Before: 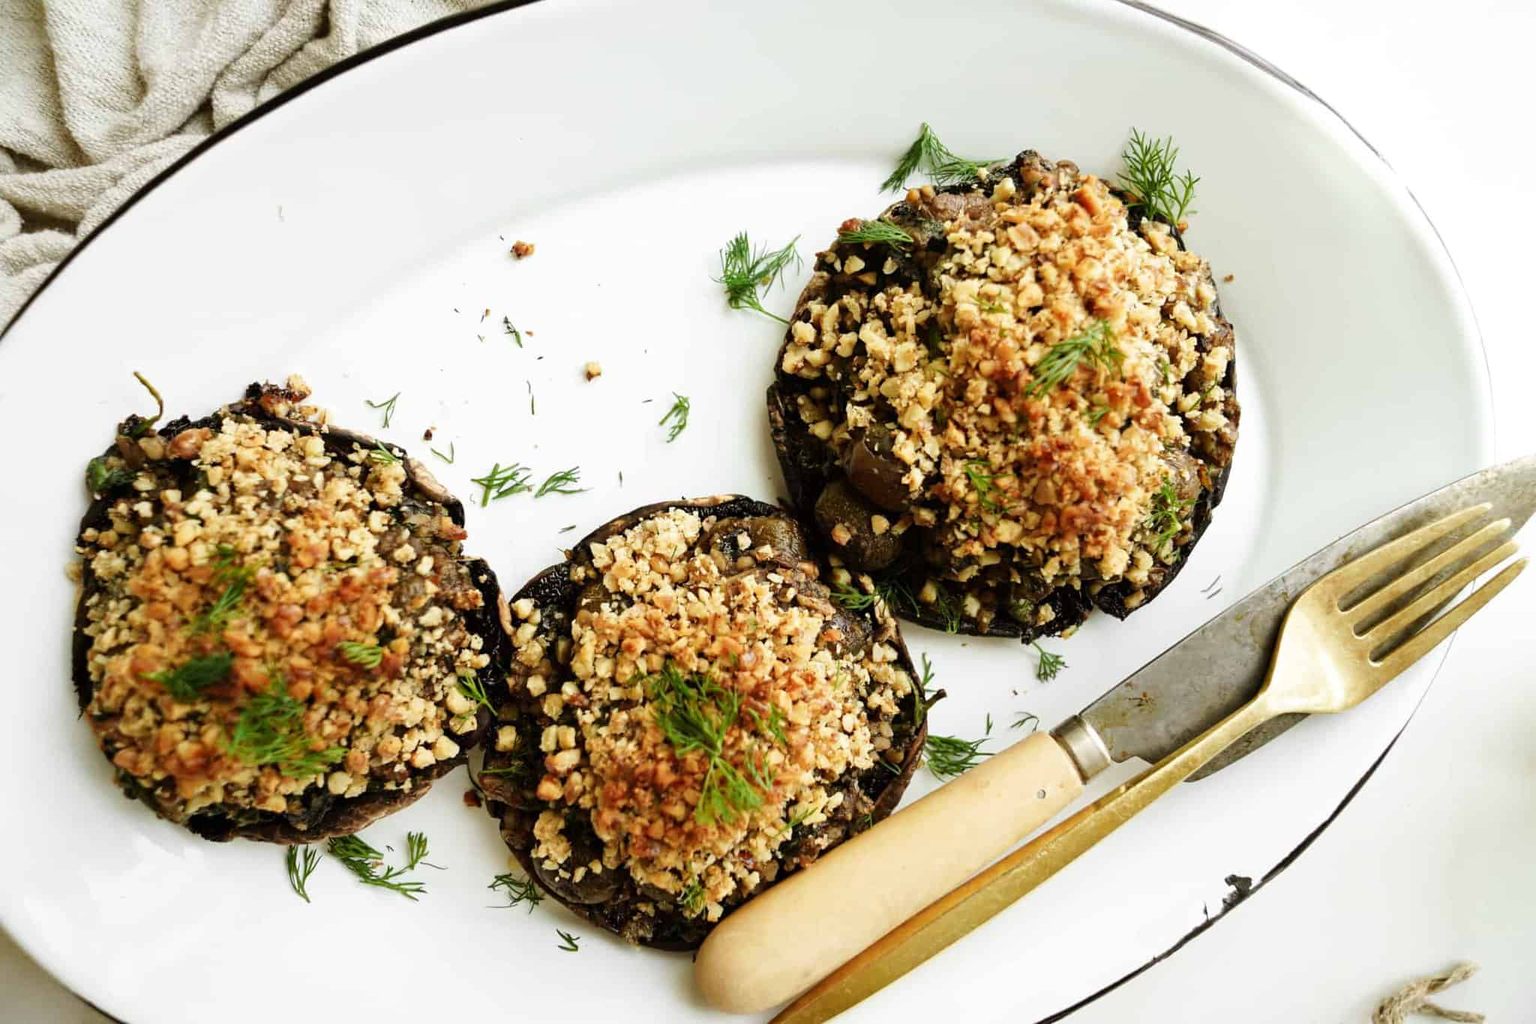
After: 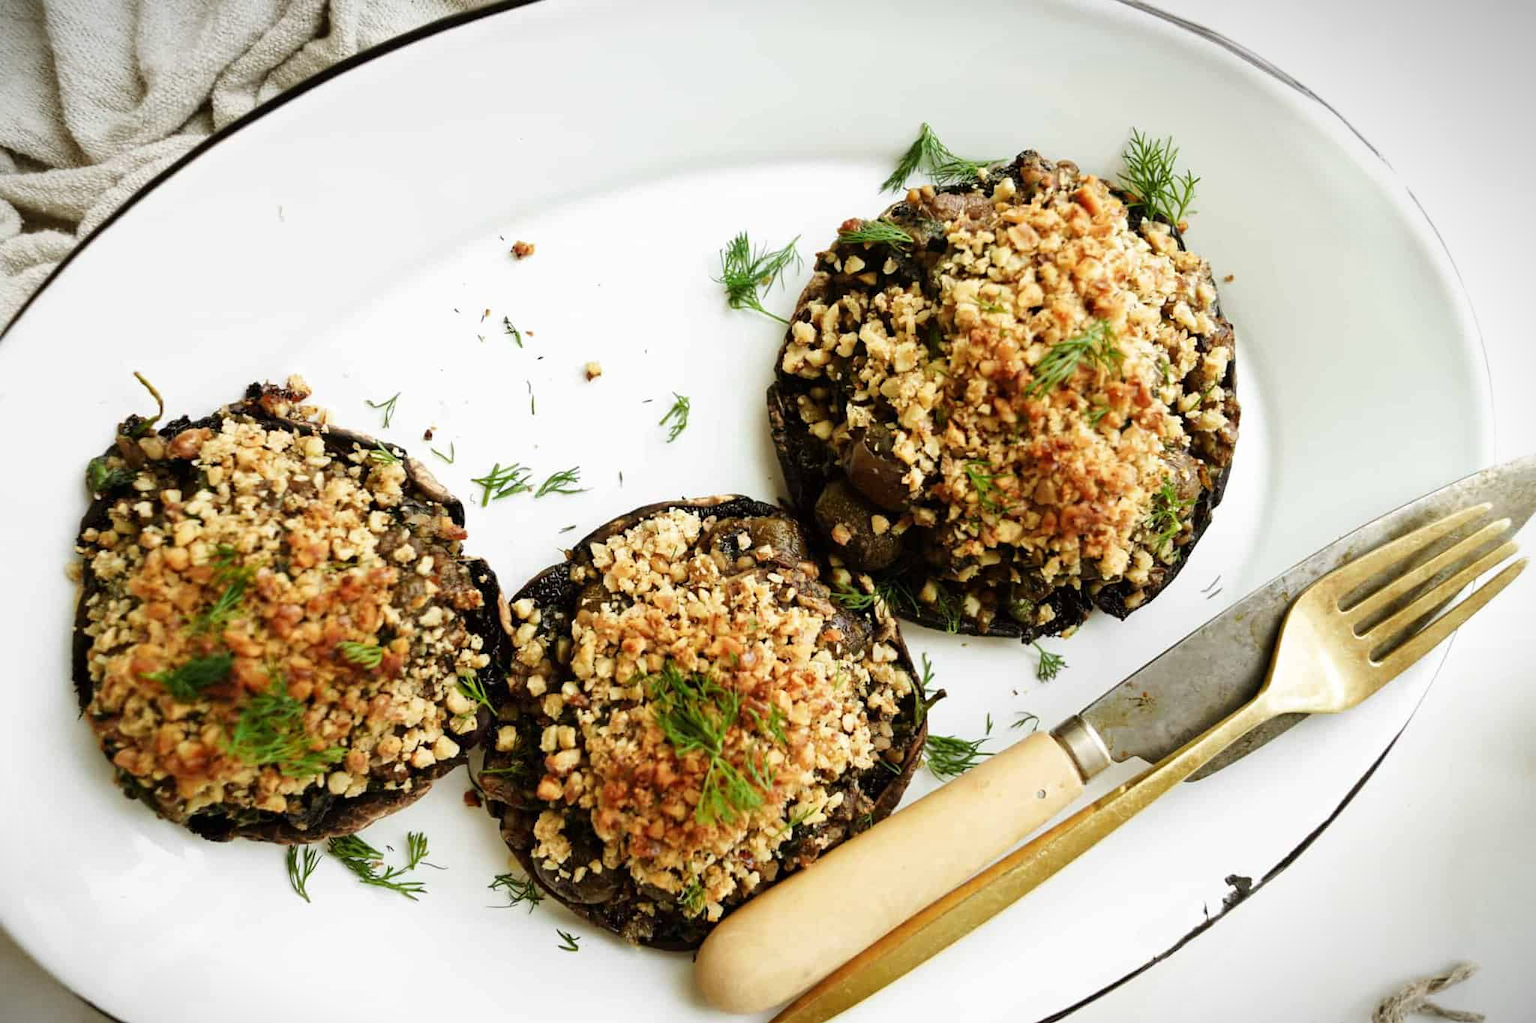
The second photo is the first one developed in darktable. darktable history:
vignetting: fall-off start 99.85%, center (-0.081, 0.071), width/height ratio 1.325
